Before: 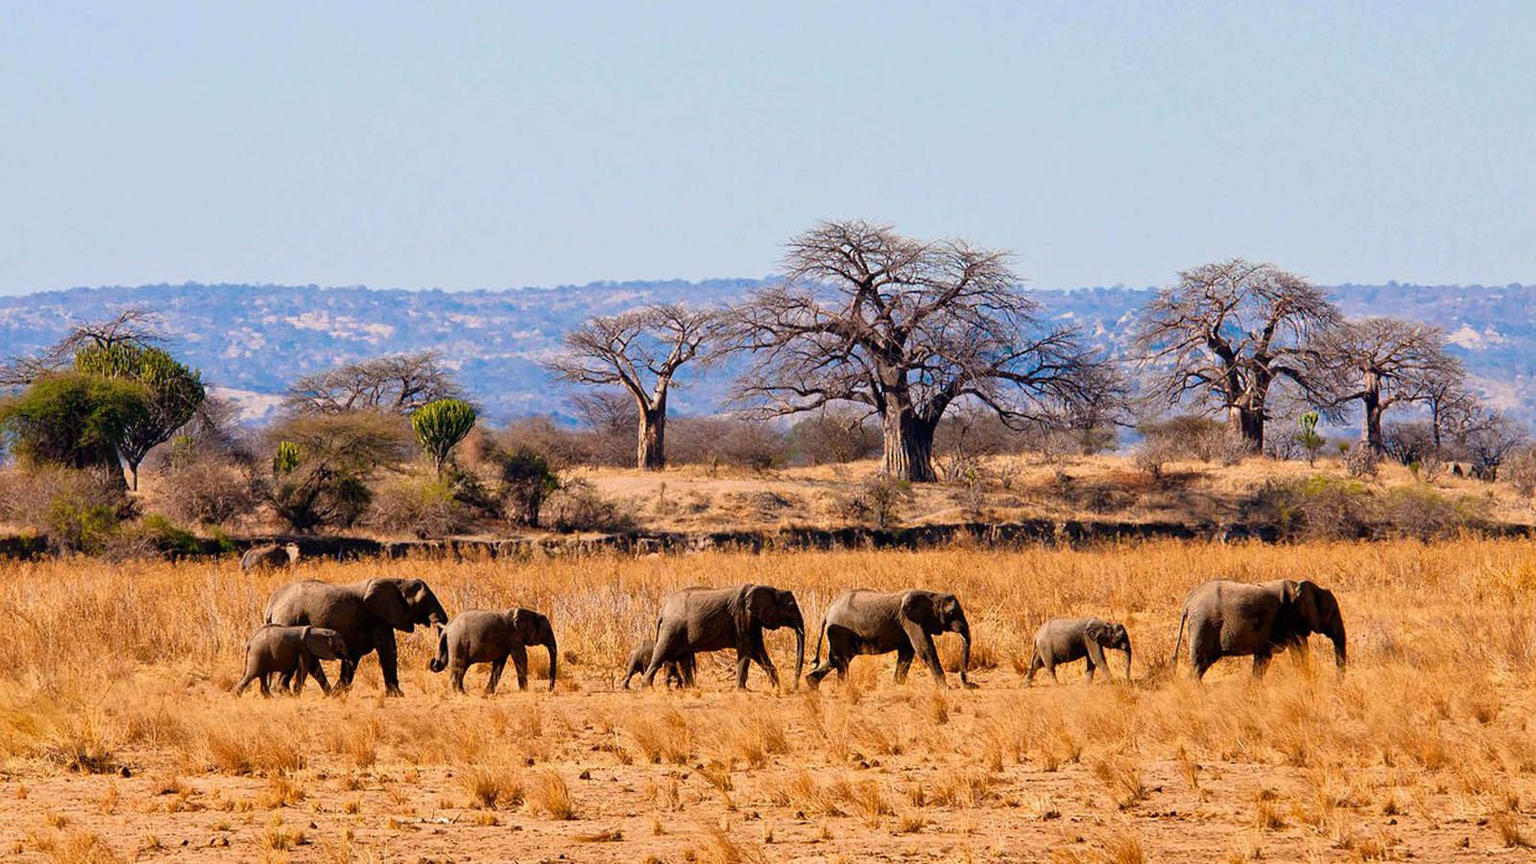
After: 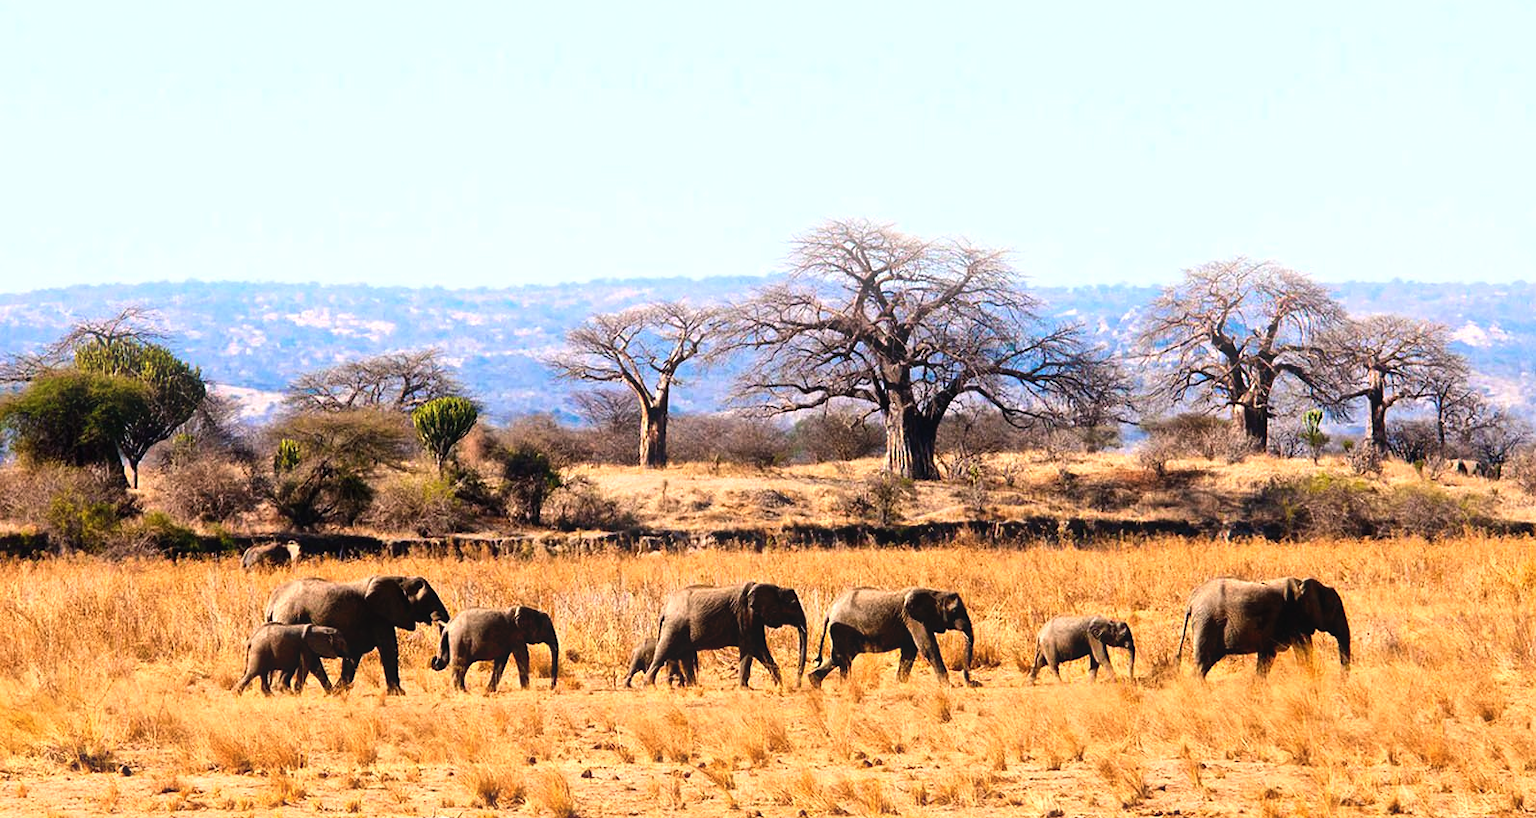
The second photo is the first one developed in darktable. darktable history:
crop: top 0.448%, right 0.264%, bottom 5.045%
tone equalizer: -8 EV -0.75 EV, -7 EV -0.7 EV, -6 EV -0.6 EV, -5 EV -0.4 EV, -3 EV 0.4 EV, -2 EV 0.6 EV, -1 EV 0.7 EV, +0 EV 0.75 EV, edges refinement/feathering 500, mask exposure compensation -1.57 EV, preserve details no
bloom: size 15%, threshold 97%, strength 7%
